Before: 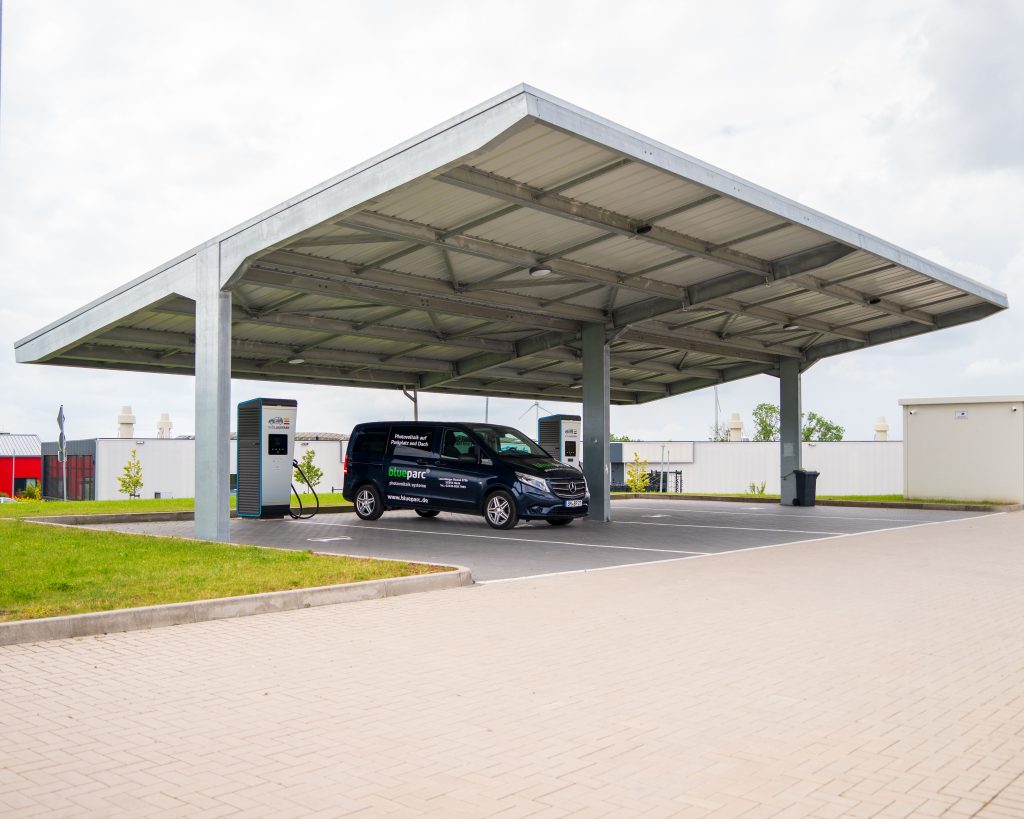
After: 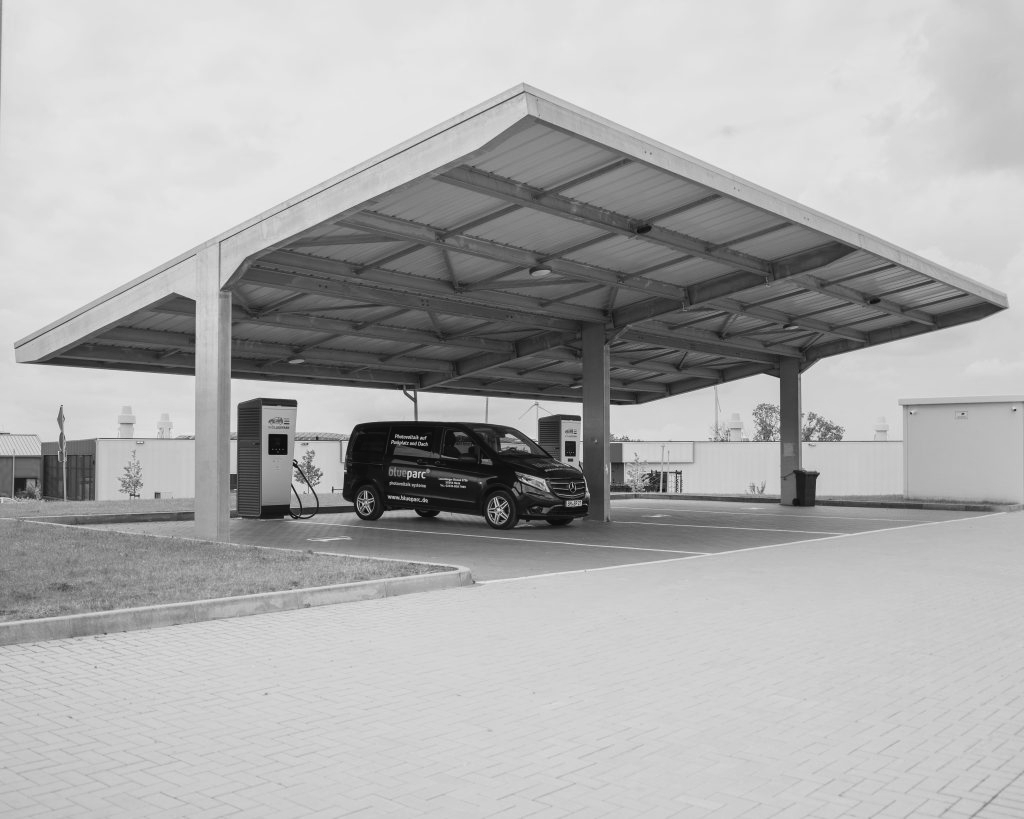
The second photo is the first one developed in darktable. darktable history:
color balance: lift [1.005, 1.002, 0.998, 0.998], gamma [1, 1.021, 1.02, 0.979], gain [0.923, 1.066, 1.056, 0.934]
tone equalizer: -8 EV -0.55 EV
monochrome: a 26.22, b 42.67, size 0.8
